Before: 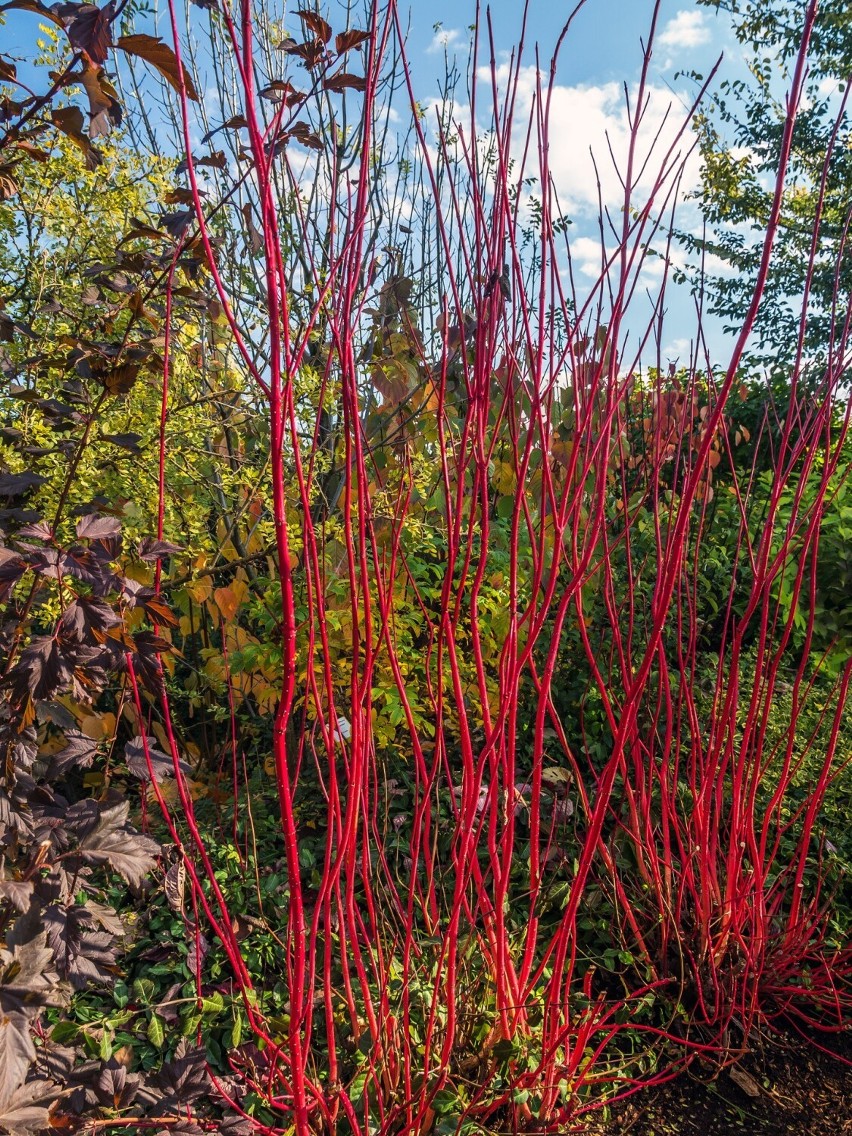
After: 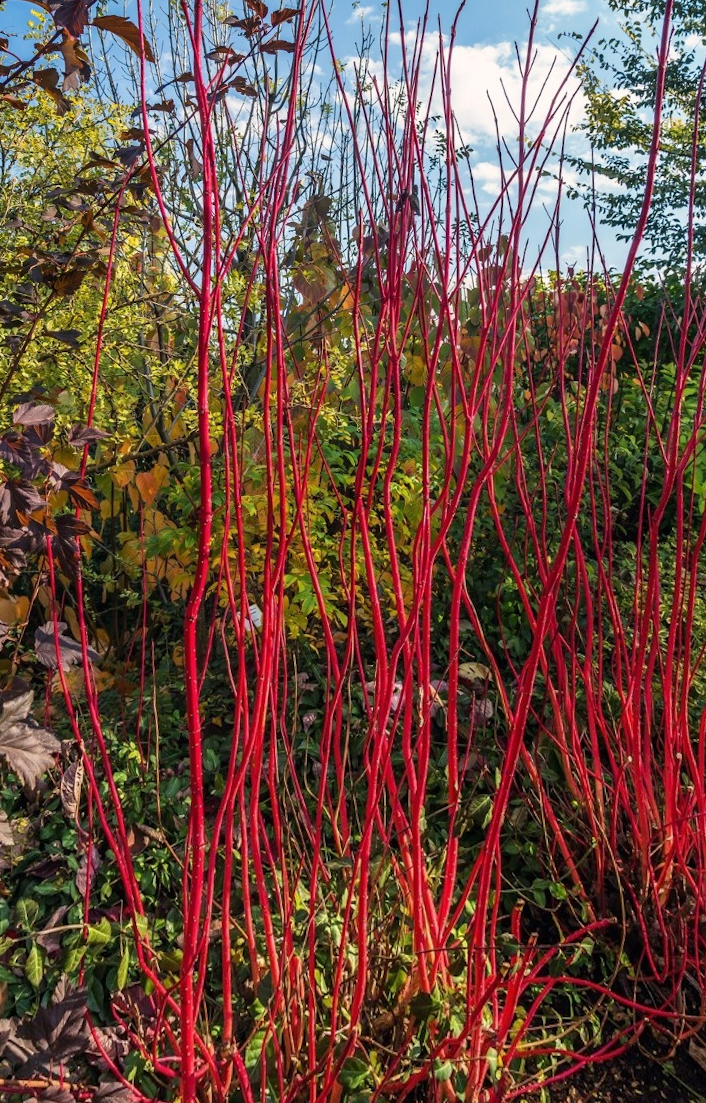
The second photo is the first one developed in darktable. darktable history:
rotate and perspective: rotation 0.72°, lens shift (vertical) -0.352, lens shift (horizontal) -0.051, crop left 0.152, crop right 0.859, crop top 0.019, crop bottom 0.964
